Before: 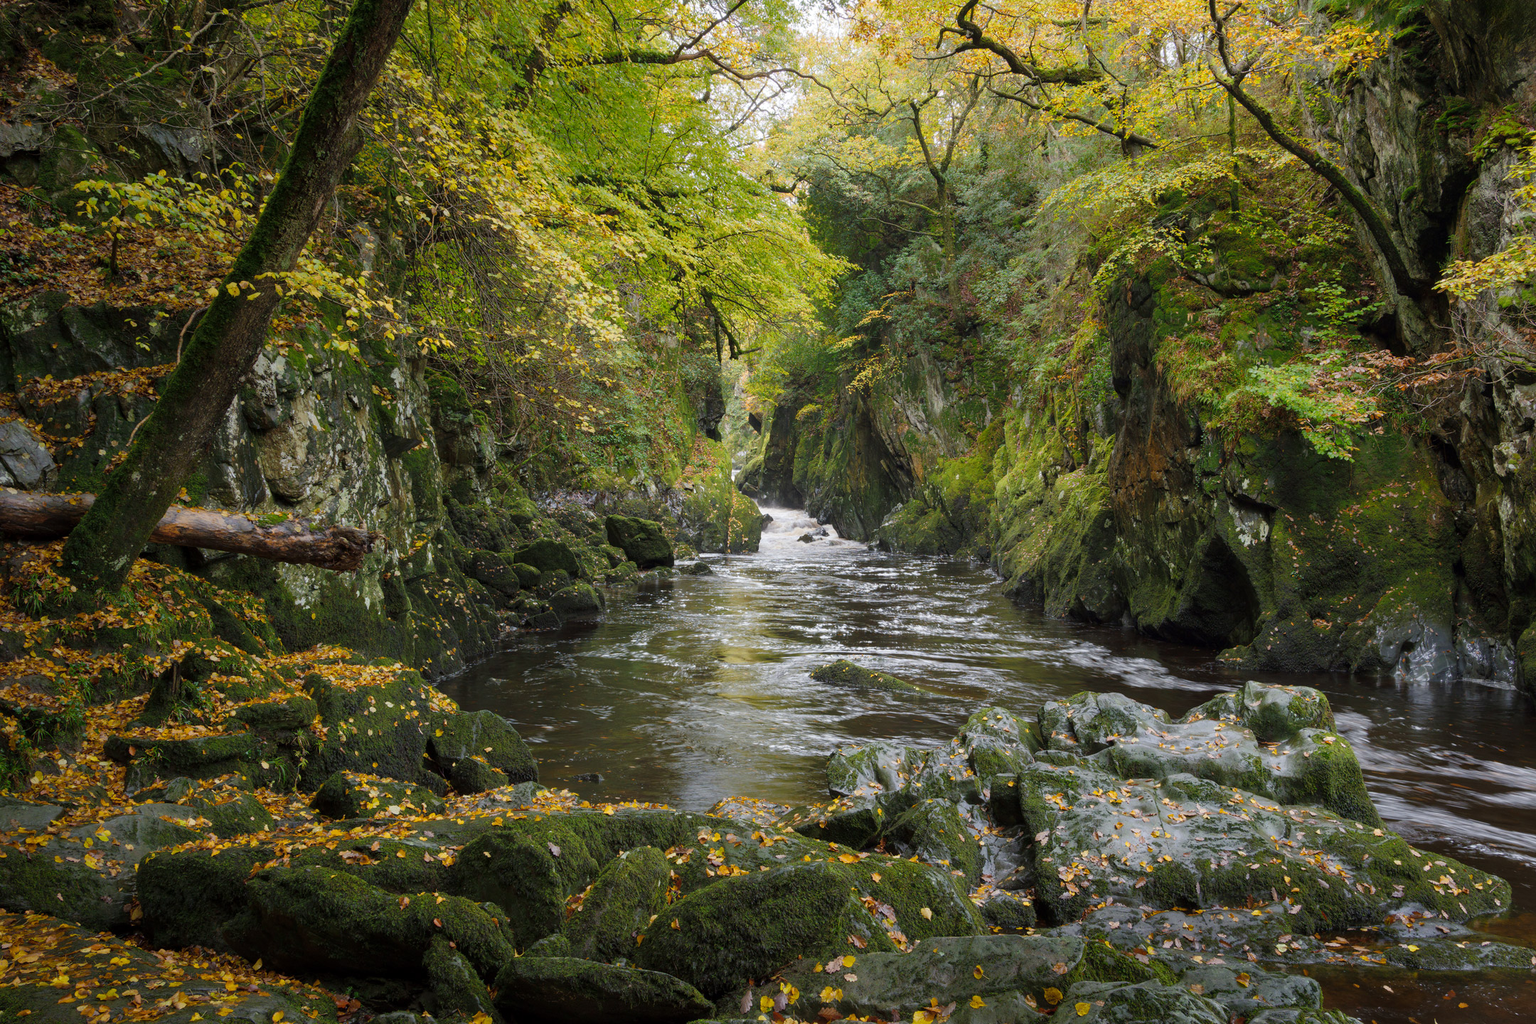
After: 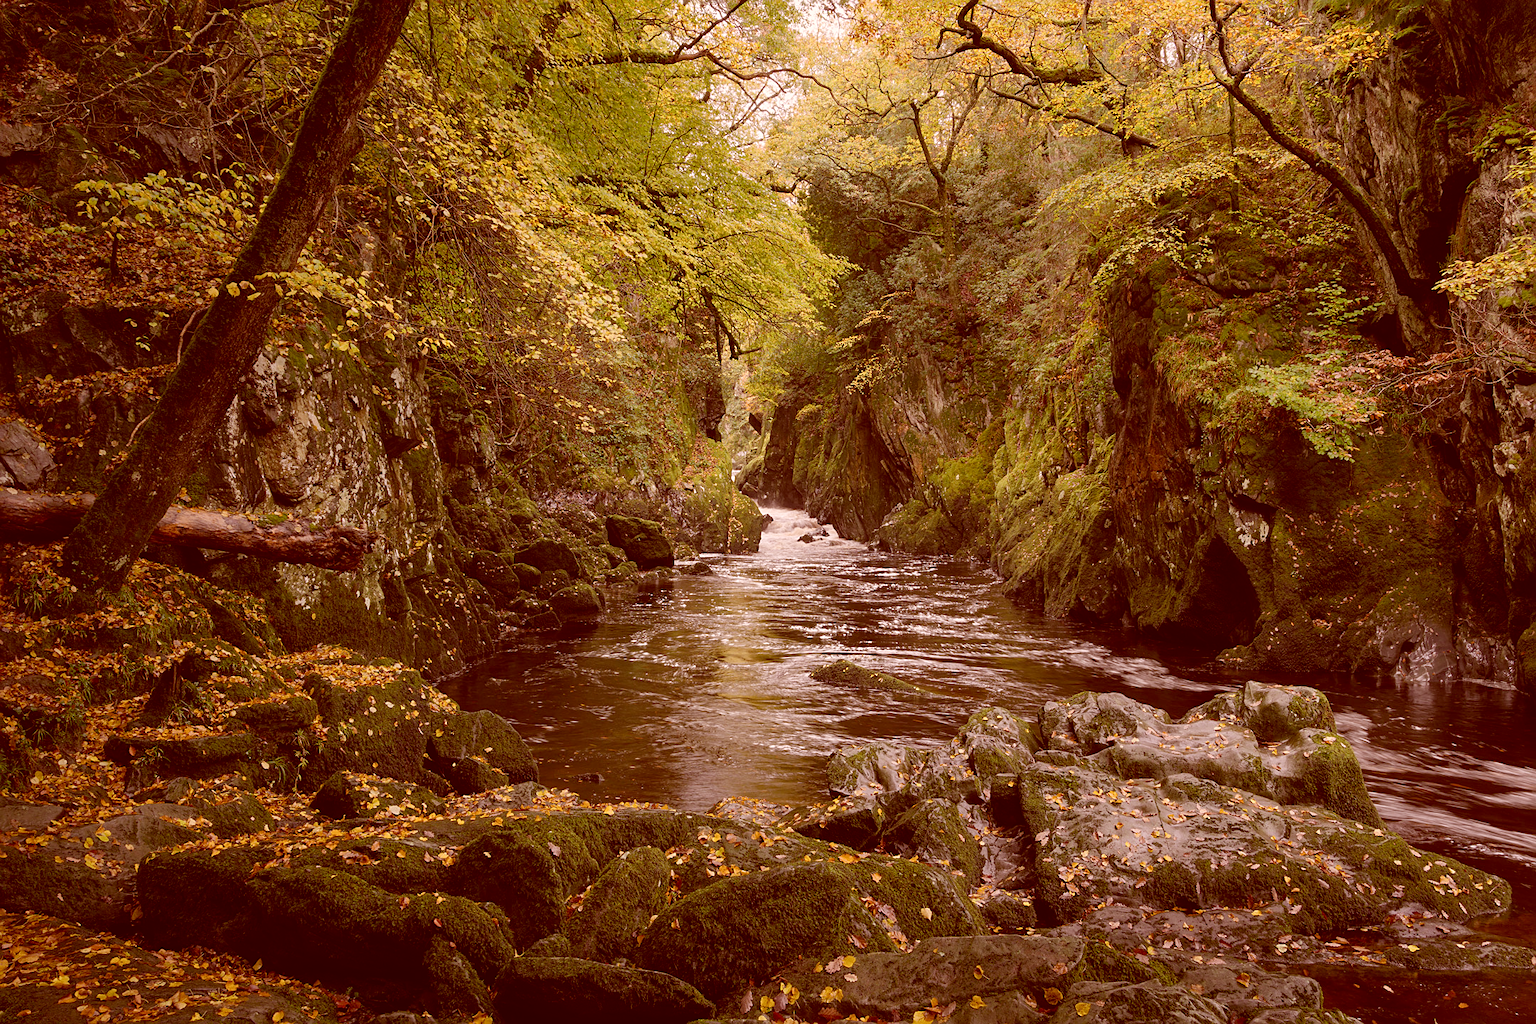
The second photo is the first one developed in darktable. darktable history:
sharpen: amount 0.478
color correction: highlights a* 9.19, highlights b* 8.6, shadows a* 39.76, shadows b* 39.31, saturation 0.787
